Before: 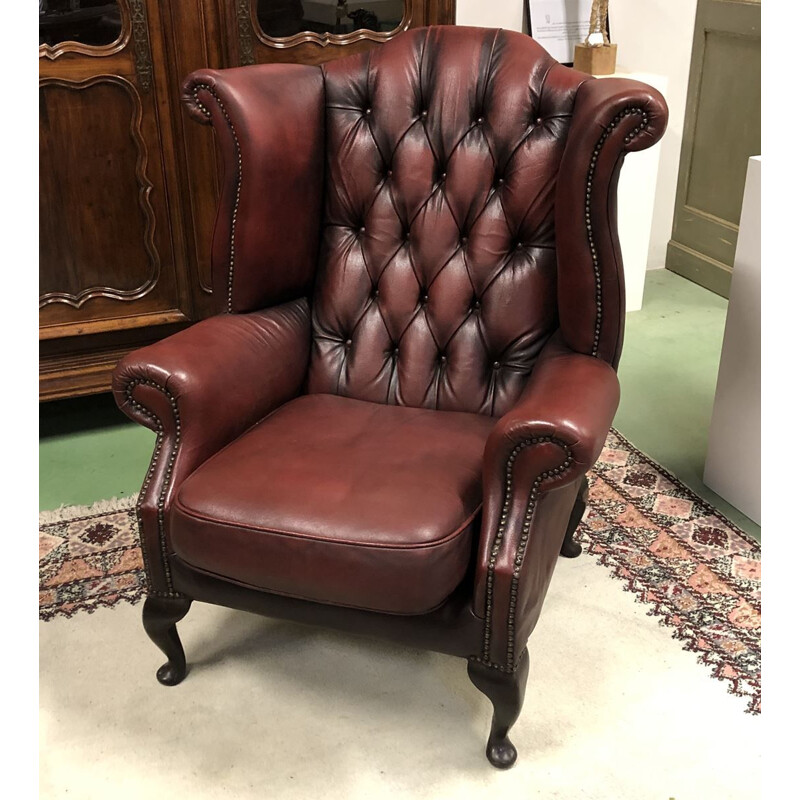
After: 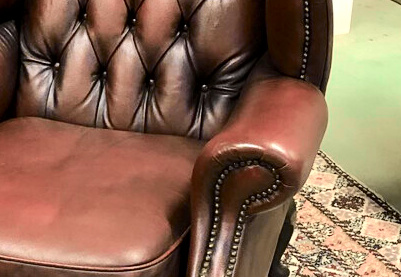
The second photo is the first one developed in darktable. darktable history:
shadows and highlights: low approximation 0.01, soften with gaussian
crop: left 36.607%, top 34.735%, right 13.146%, bottom 30.611%
exposure: black level correction 0.001, exposure 0.5 EV, compensate exposure bias true, compensate highlight preservation false
tone curve: curves: ch0 [(0.014, 0) (0.13, 0.09) (0.227, 0.211) (0.346, 0.388) (0.499, 0.598) (0.662, 0.76) (0.795, 0.846) (1, 0.969)]; ch1 [(0, 0) (0.366, 0.367) (0.447, 0.417) (0.473, 0.484) (0.504, 0.502) (0.525, 0.518) (0.564, 0.548) (0.639, 0.643) (1, 1)]; ch2 [(0, 0) (0.333, 0.346) (0.375, 0.375) (0.424, 0.43) (0.476, 0.498) (0.496, 0.505) (0.517, 0.515) (0.542, 0.564) (0.583, 0.6) (0.64, 0.622) (0.723, 0.676) (1, 1)], color space Lab, independent channels, preserve colors none
